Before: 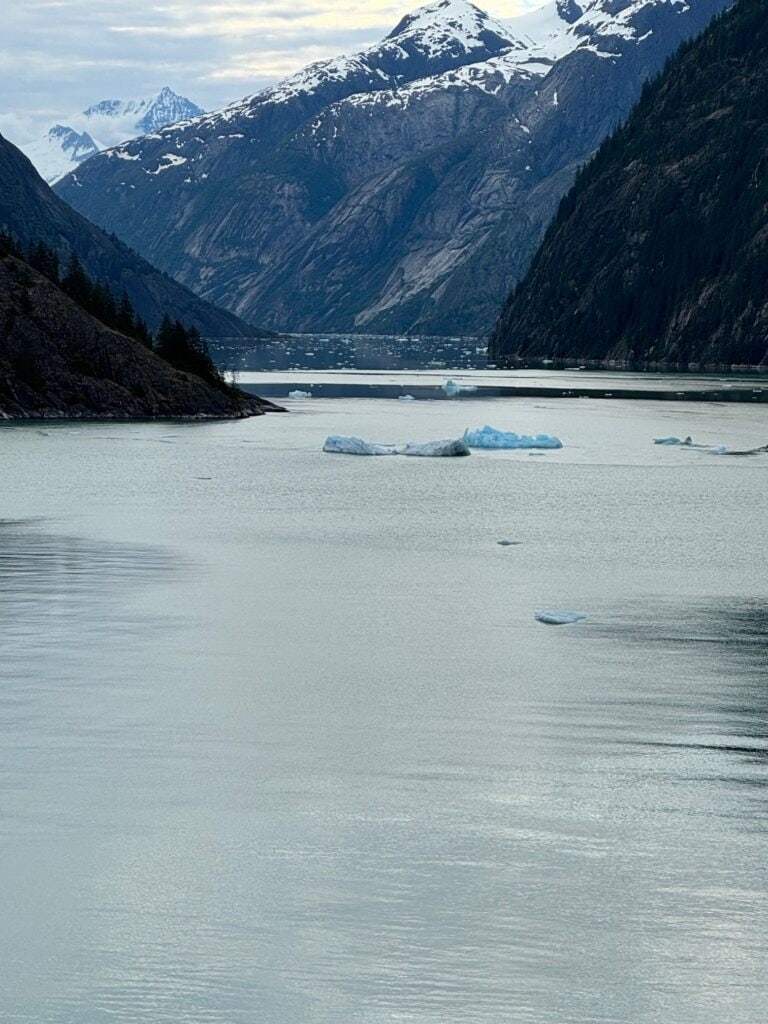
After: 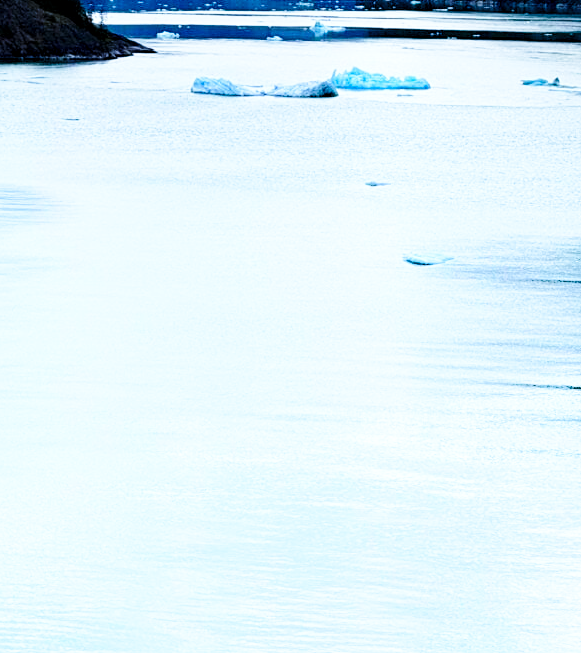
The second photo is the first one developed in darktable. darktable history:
white balance: red 0.926, green 1.003, blue 1.133
crop and rotate: left 17.299%, top 35.115%, right 7.015%, bottom 1.024%
shadows and highlights: shadows -24.28, highlights 49.77, soften with gaussian
color balance rgb: perceptual saturation grading › global saturation 20%, perceptual saturation grading › highlights -25%, perceptual saturation grading › shadows 50%
haze removal: compatibility mode true, adaptive false
local contrast: highlights 100%, shadows 100%, detail 120%, midtone range 0.2
base curve: curves: ch0 [(0, 0) (0.026, 0.03) (0.109, 0.232) (0.351, 0.748) (0.669, 0.968) (1, 1)], preserve colors none
